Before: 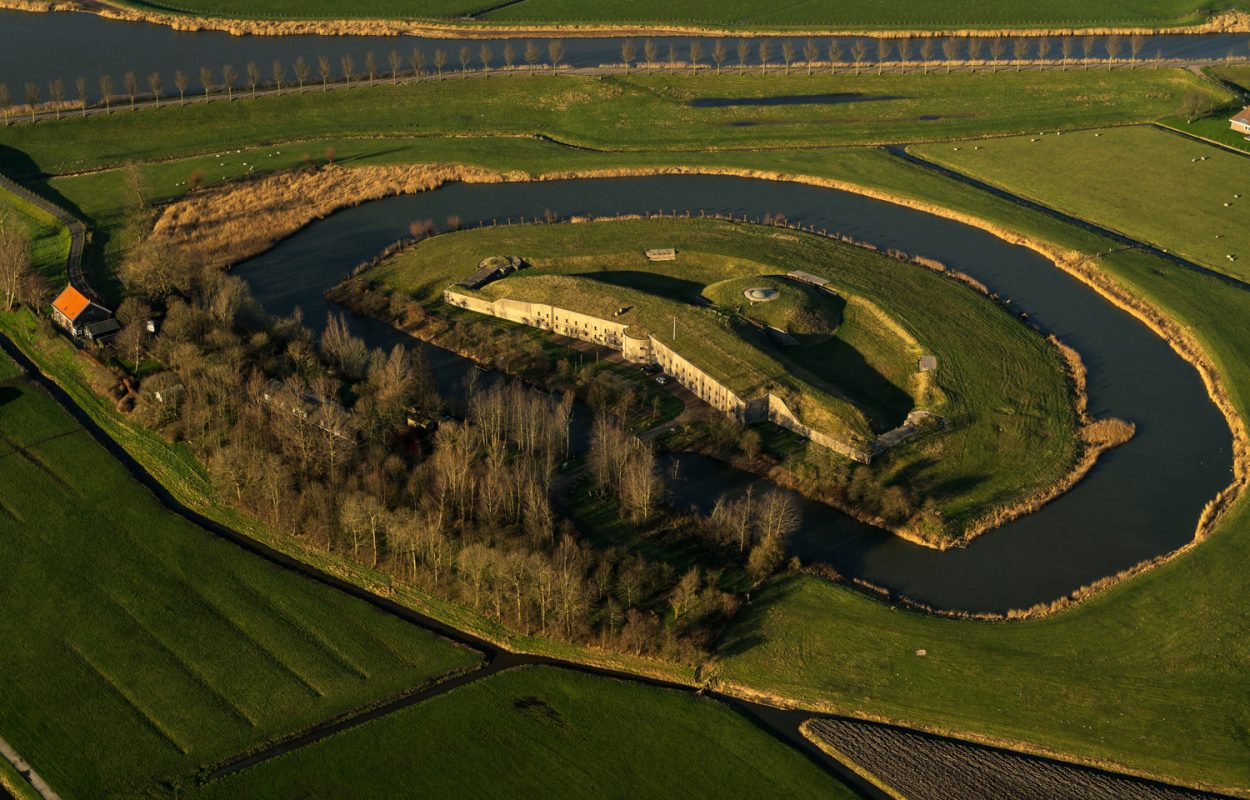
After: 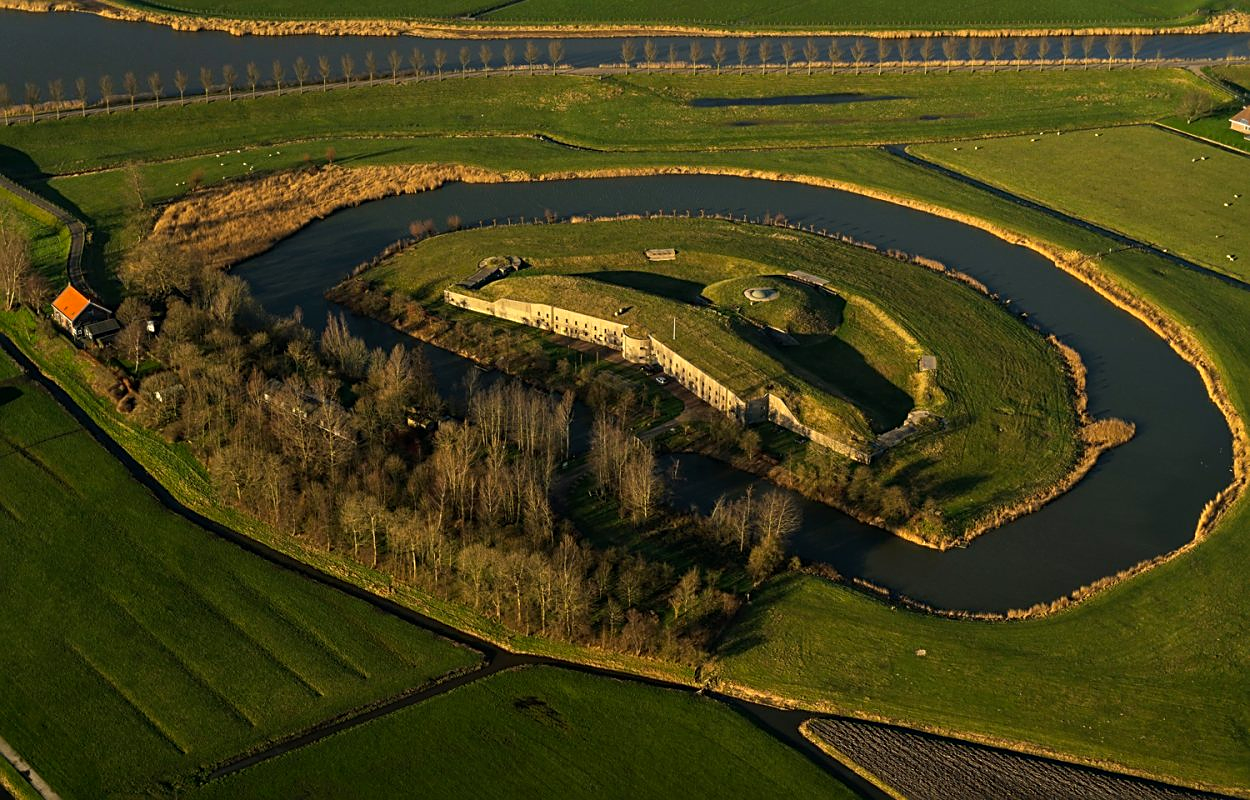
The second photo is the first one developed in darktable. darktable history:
contrast brightness saturation: saturation 0.1
sharpen: on, module defaults
